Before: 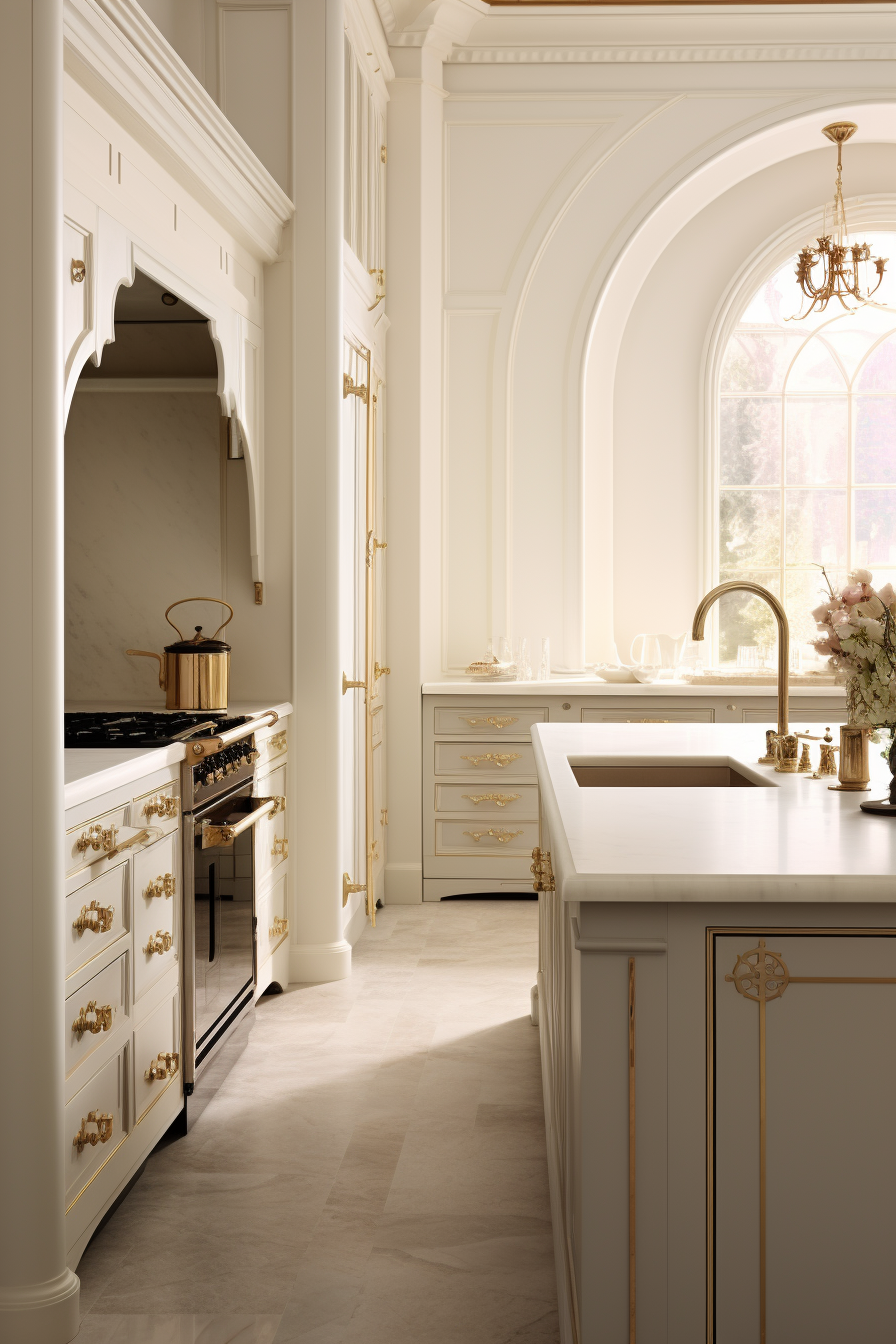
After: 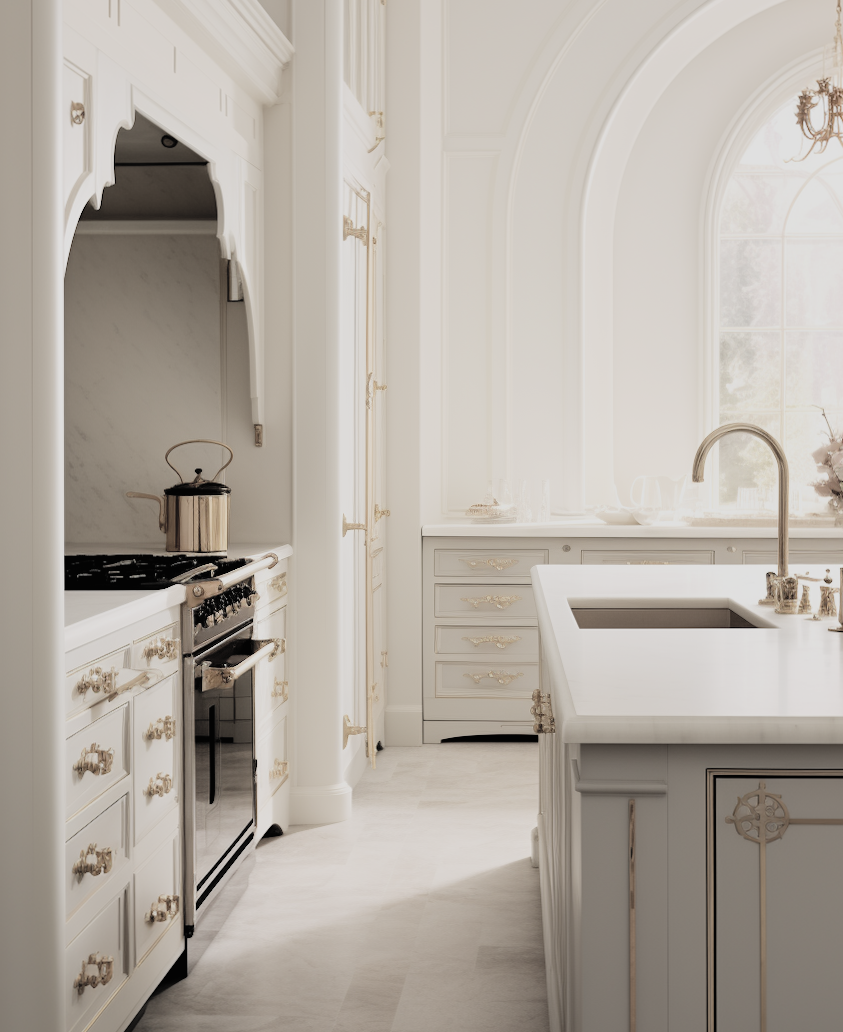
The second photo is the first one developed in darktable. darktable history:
crop and rotate: angle 0.063°, top 11.705%, right 5.709%, bottom 11.326%
contrast brightness saturation: brightness 0.189, saturation -0.519
exposure: exposure -0.043 EV, compensate exposure bias true, compensate highlight preservation false
filmic rgb: black relative exposure -7.65 EV, white relative exposure 4.56 EV, hardness 3.61, contrast 1.061
